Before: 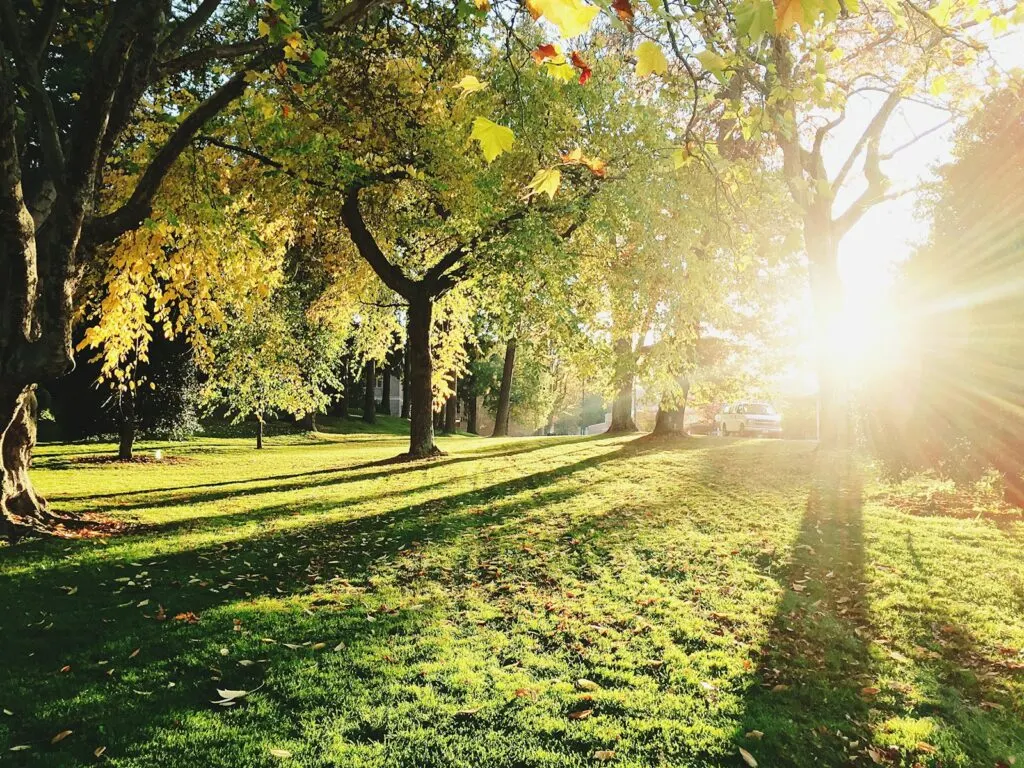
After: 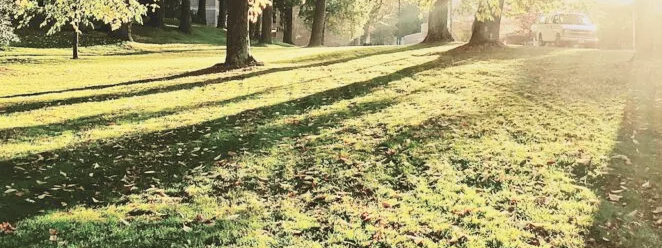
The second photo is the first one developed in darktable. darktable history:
tone curve: curves: ch0 [(0, 0) (0.739, 0.837) (1, 1)]; ch1 [(0, 0) (0.226, 0.261) (0.383, 0.397) (0.462, 0.473) (0.498, 0.502) (0.521, 0.52) (0.578, 0.57) (1, 1)]; ch2 [(0, 0) (0.438, 0.456) (0.5, 0.5) (0.547, 0.557) (0.597, 0.58) (0.629, 0.603) (1, 1)], color space Lab, independent channels, preserve colors none
shadows and highlights: low approximation 0.01, soften with gaussian
crop: left 18.059%, top 50.837%, right 17.28%, bottom 16.863%
contrast brightness saturation: contrast -0.093, saturation -0.101
